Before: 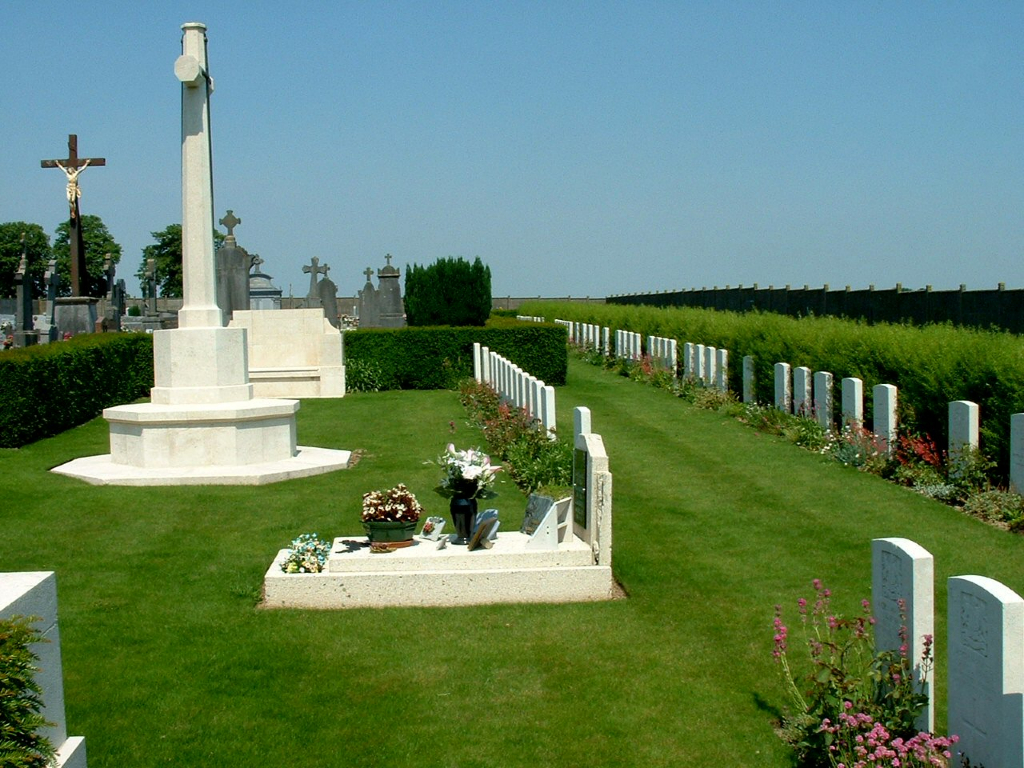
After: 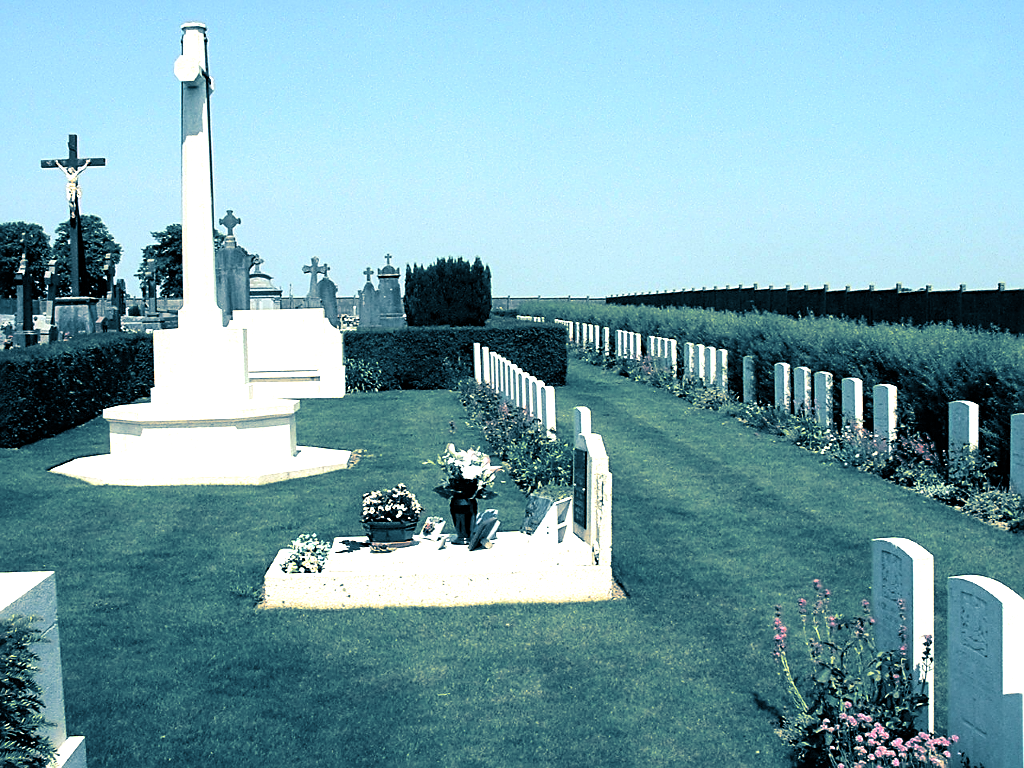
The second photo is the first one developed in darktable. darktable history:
exposure: black level correction 0, exposure 1 EV, compensate exposure bias true, compensate highlight preservation false
sharpen: on, module defaults
color correction: saturation 0.8
contrast brightness saturation: contrast 0.15, brightness -0.01, saturation 0.1
split-toning: shadows › hue 212.4°, balance -70
